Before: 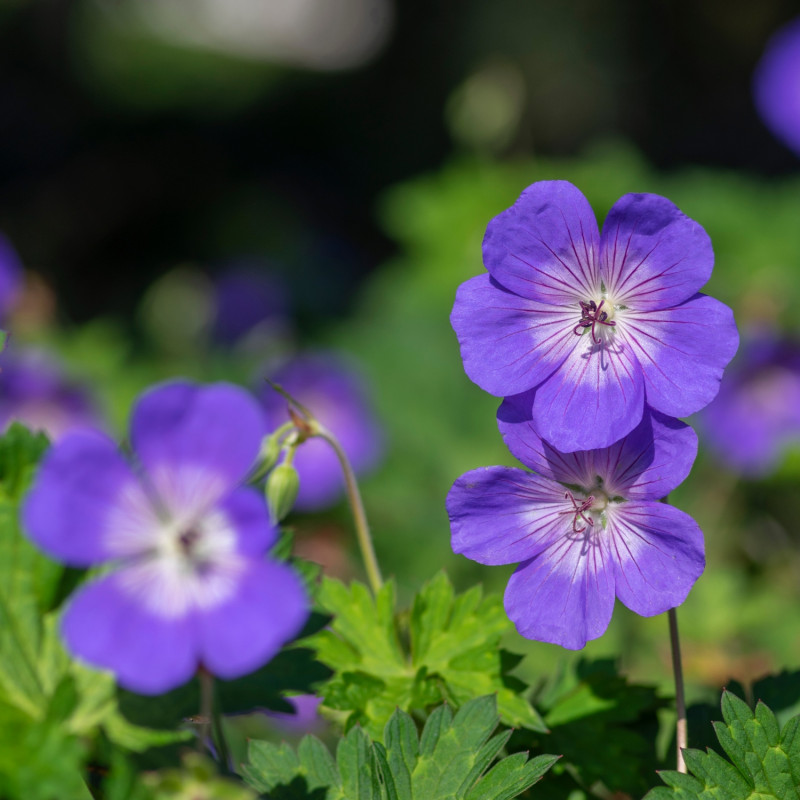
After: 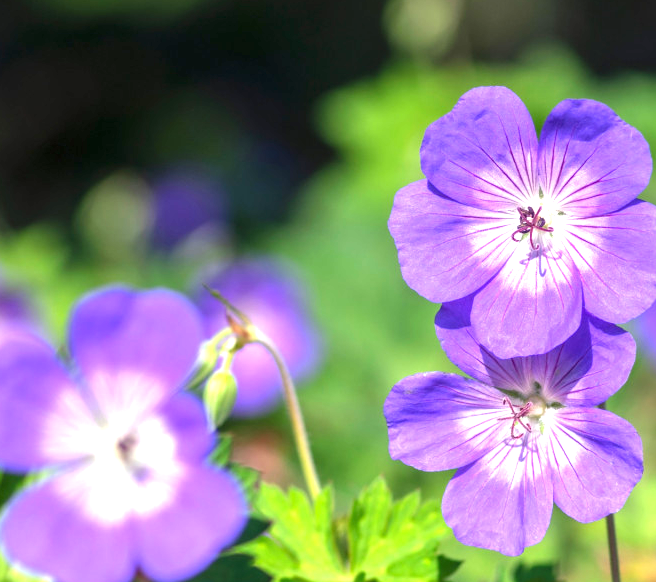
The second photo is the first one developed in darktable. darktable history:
exposure: black level correction 0, exposure 1.45 EV, compensate exposure bias true, compensate highlight preservation false
white balance: emerald 1
crop: left 7.856%, top 11.836%, right 10.12%, bottom 15.387%
